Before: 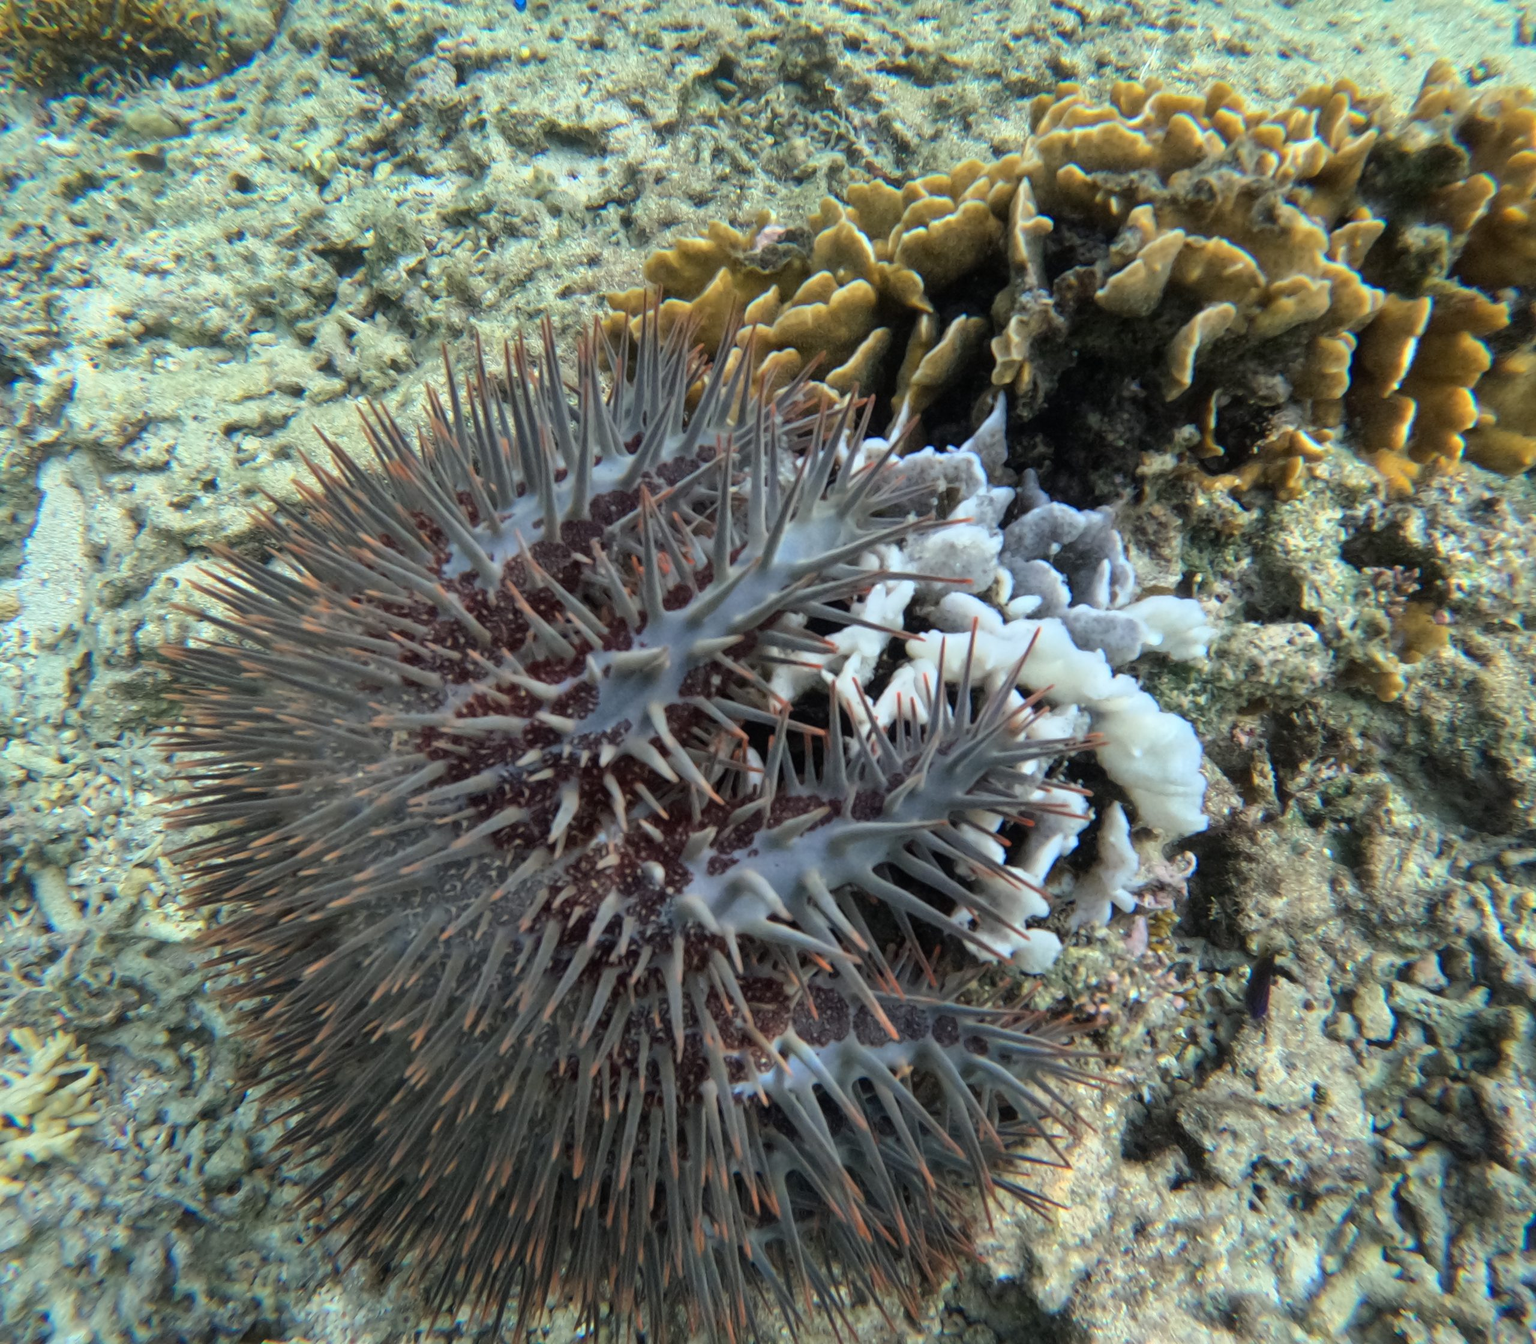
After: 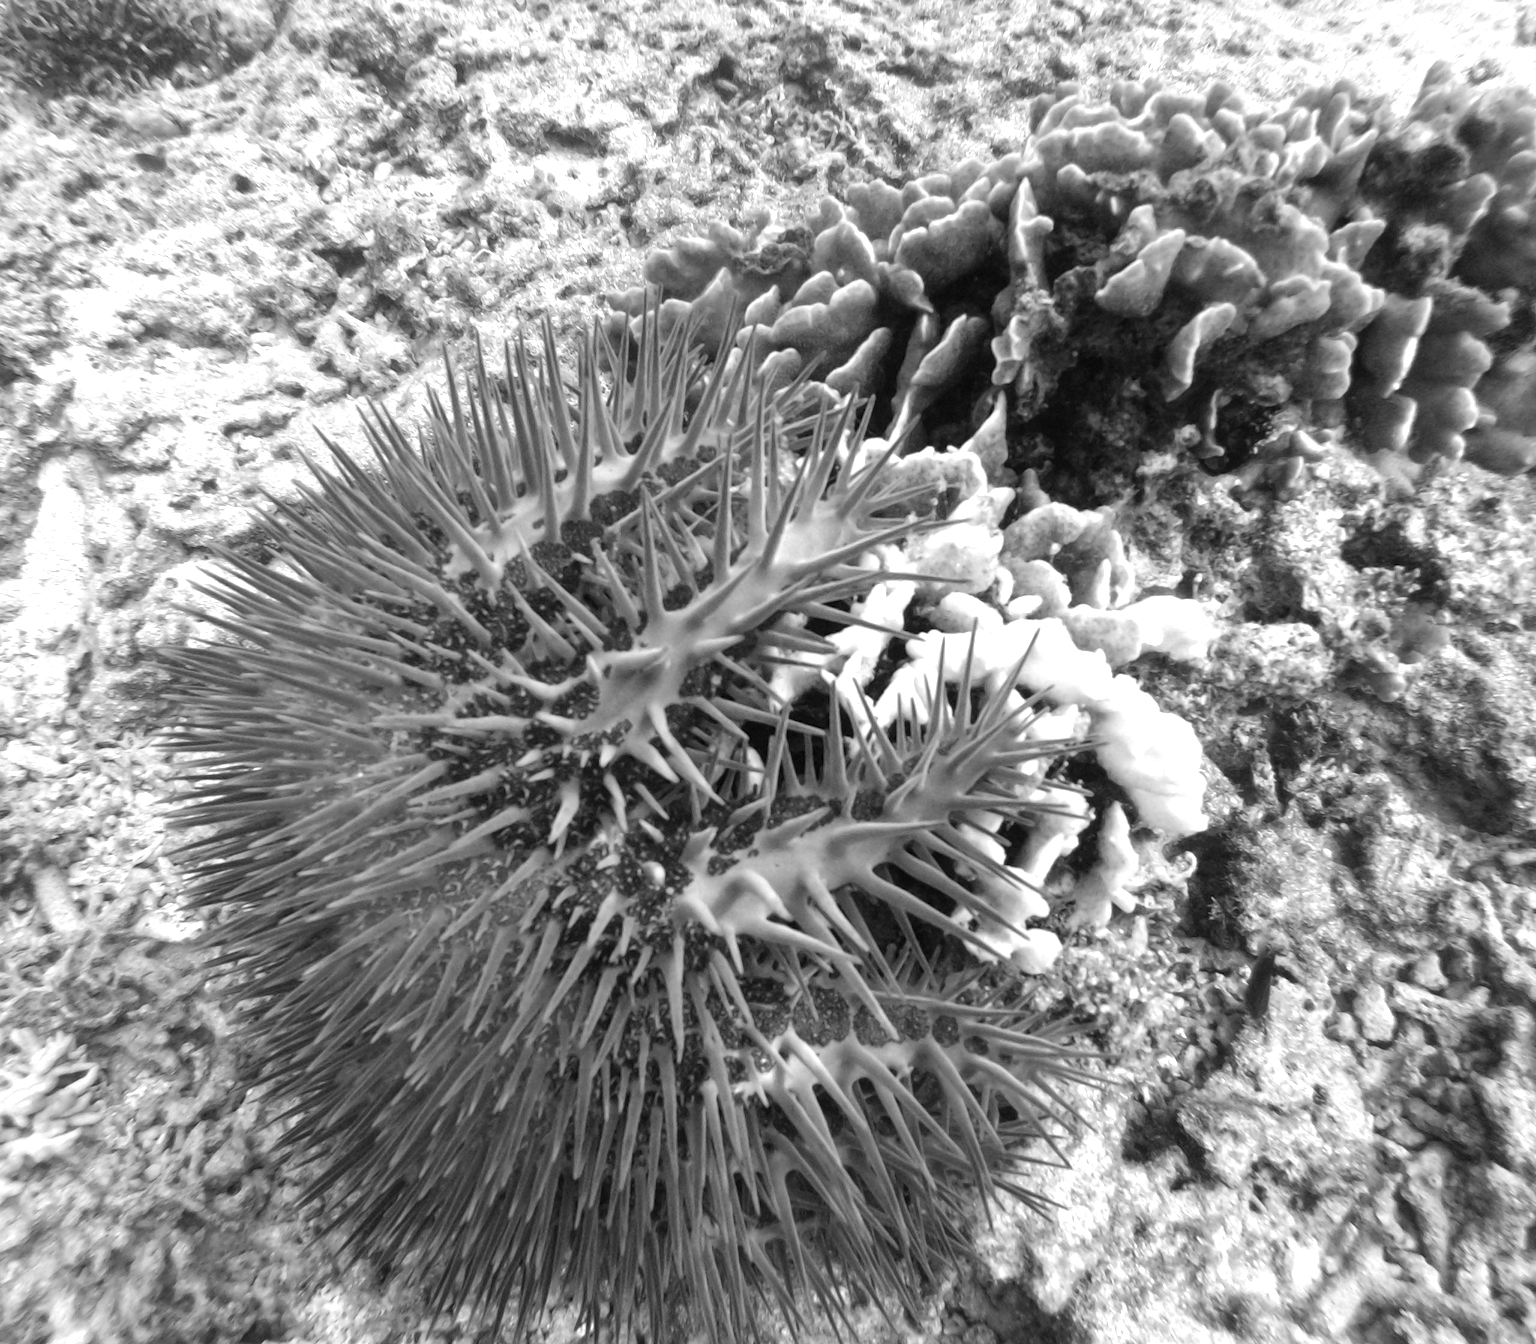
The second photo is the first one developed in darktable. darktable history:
color calibration: output gray [0.21, 0.42, 0.37, 0], illuminant as shot in camera, x 0.358, y 0.373, temperature 4628.91 K
exposure: black level correction 0, exposure 0.839 EV, compensate exposure bias true, compensate highlight preservation false
